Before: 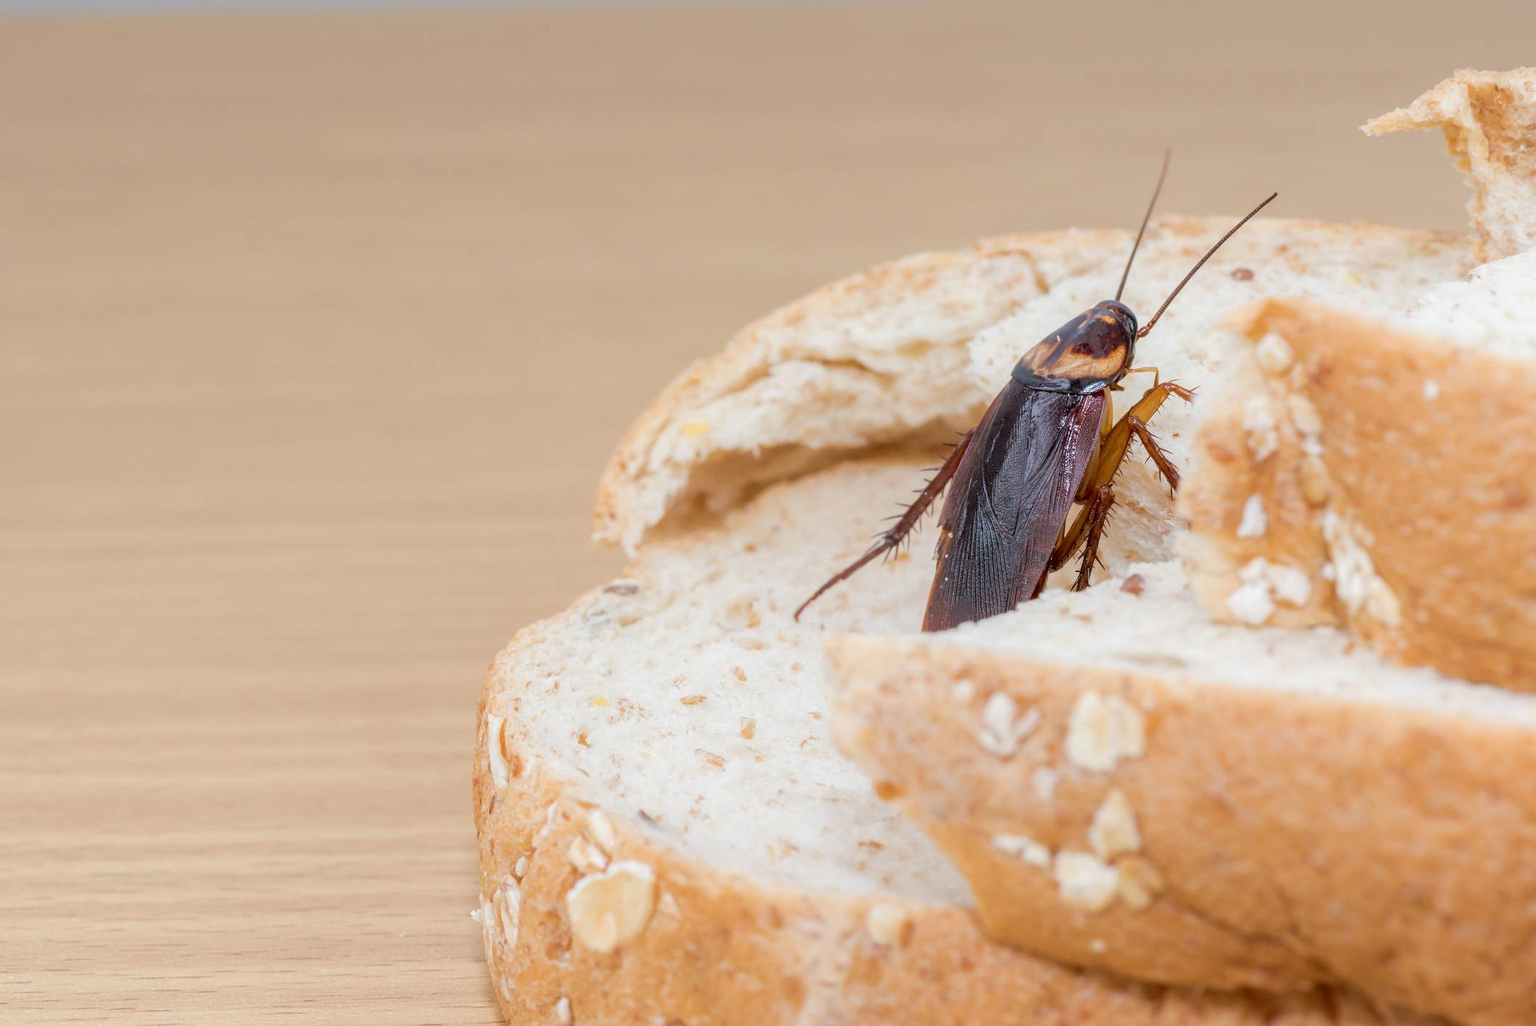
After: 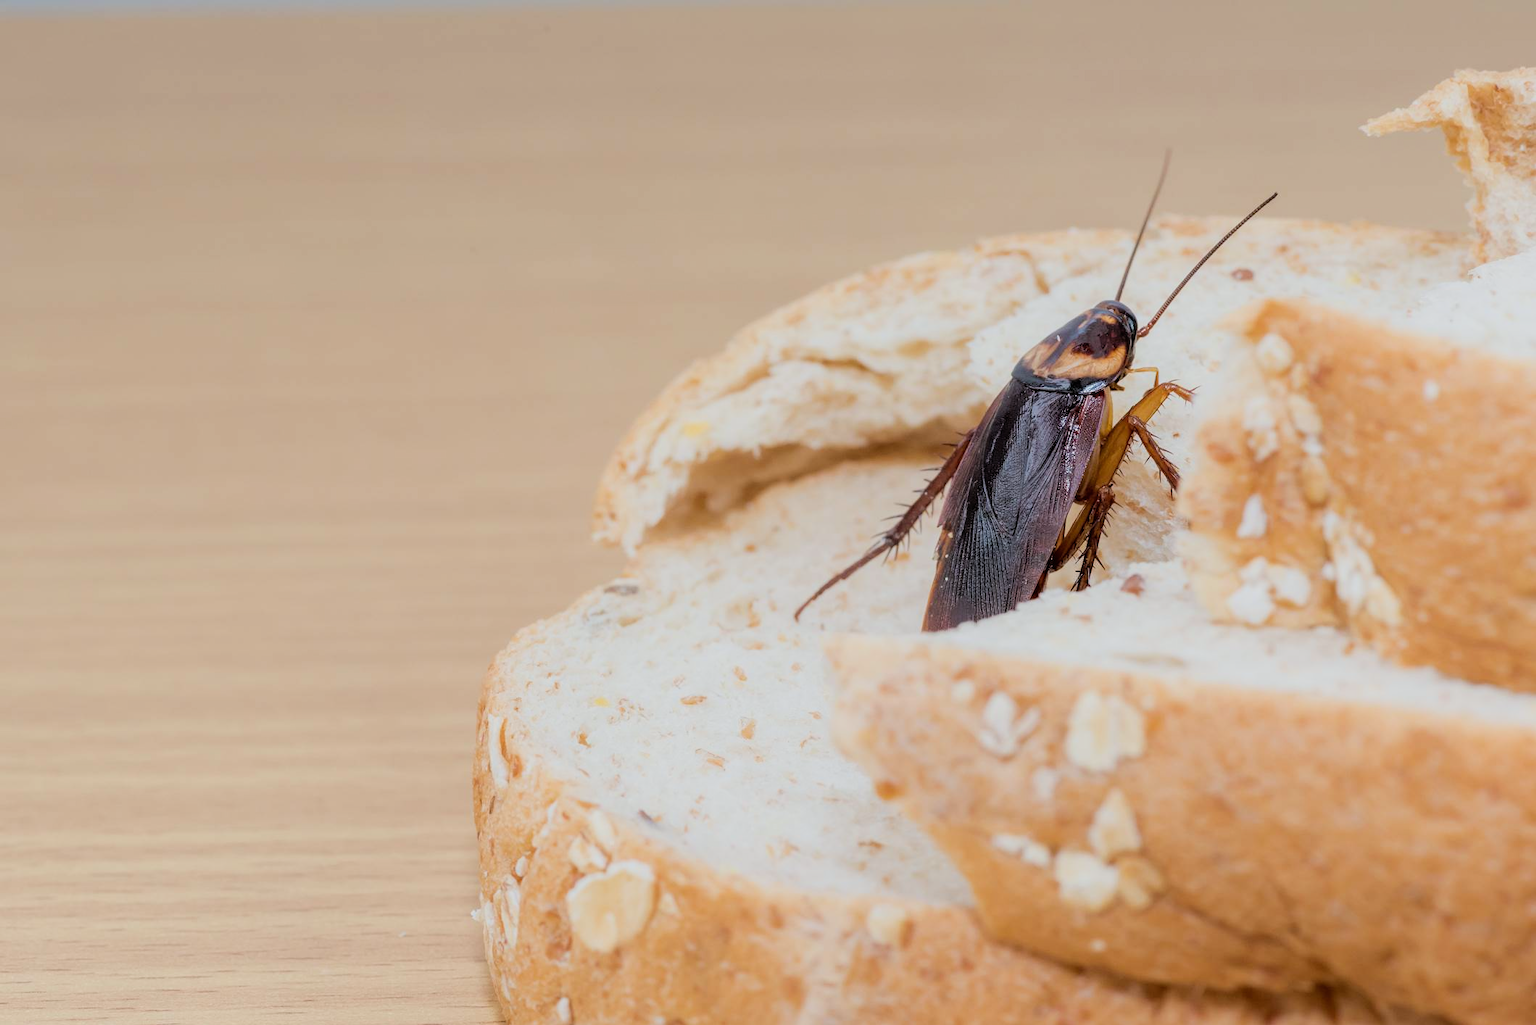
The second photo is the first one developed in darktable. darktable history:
white balance: red 0.986, blue 1.01
filmic rgb: black relative exposure -7.75 EV, white relative exposure 4.4 EV, threshold 3 EV, hardness 3.76, latitude 50%, contrast 1.1, color science v5 (2021), contrast in shadows safe, contrast in highlights safe, enable highlight reconstruction true
